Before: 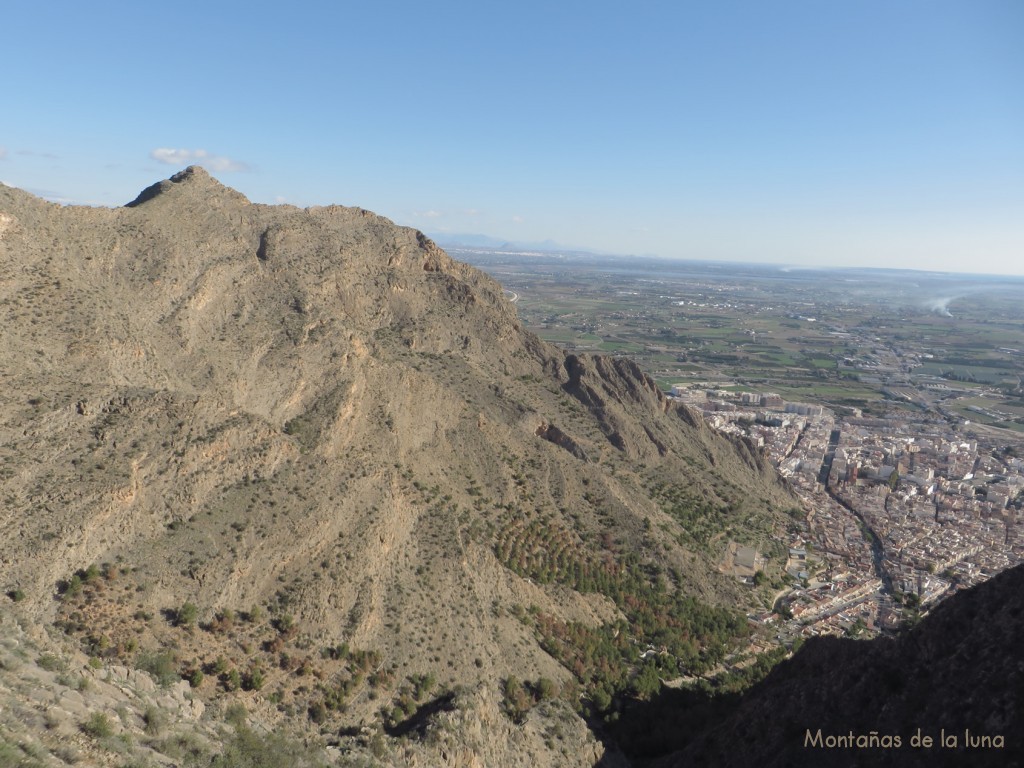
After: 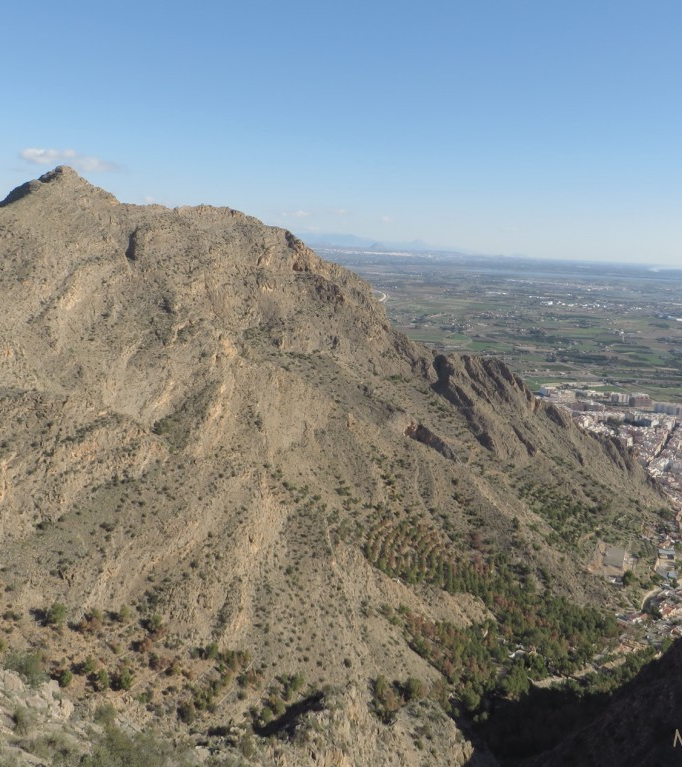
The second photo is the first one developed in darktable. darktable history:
local contrast: detail 109%
crop and rotate: left 12.854%, right 20.511%
